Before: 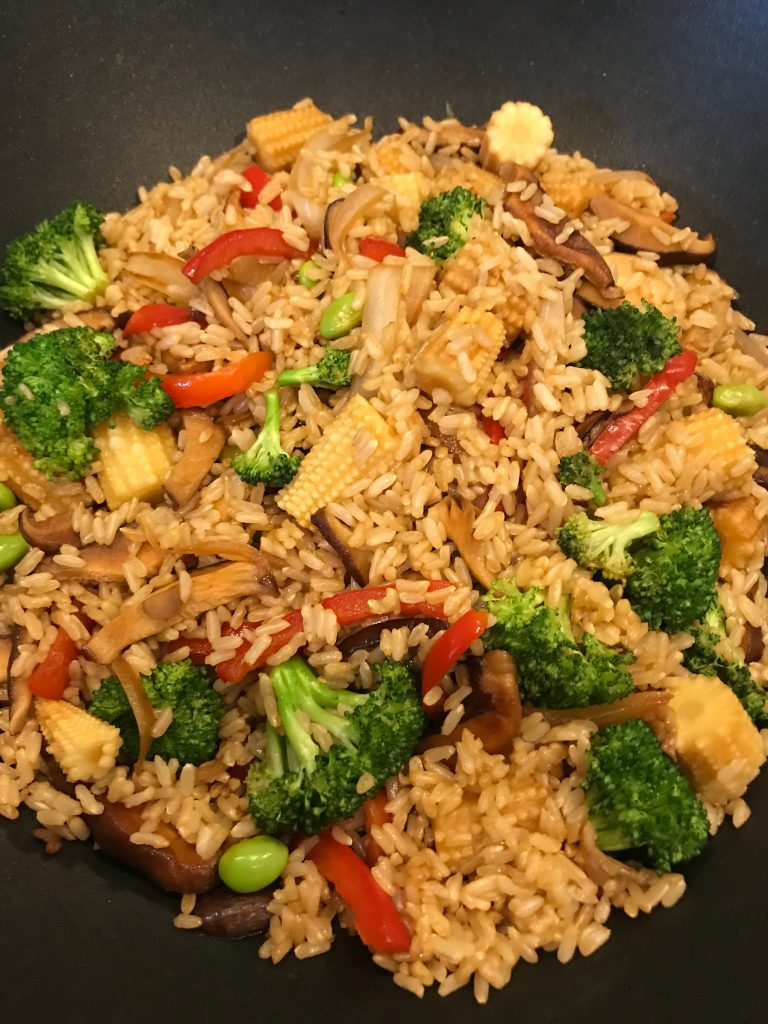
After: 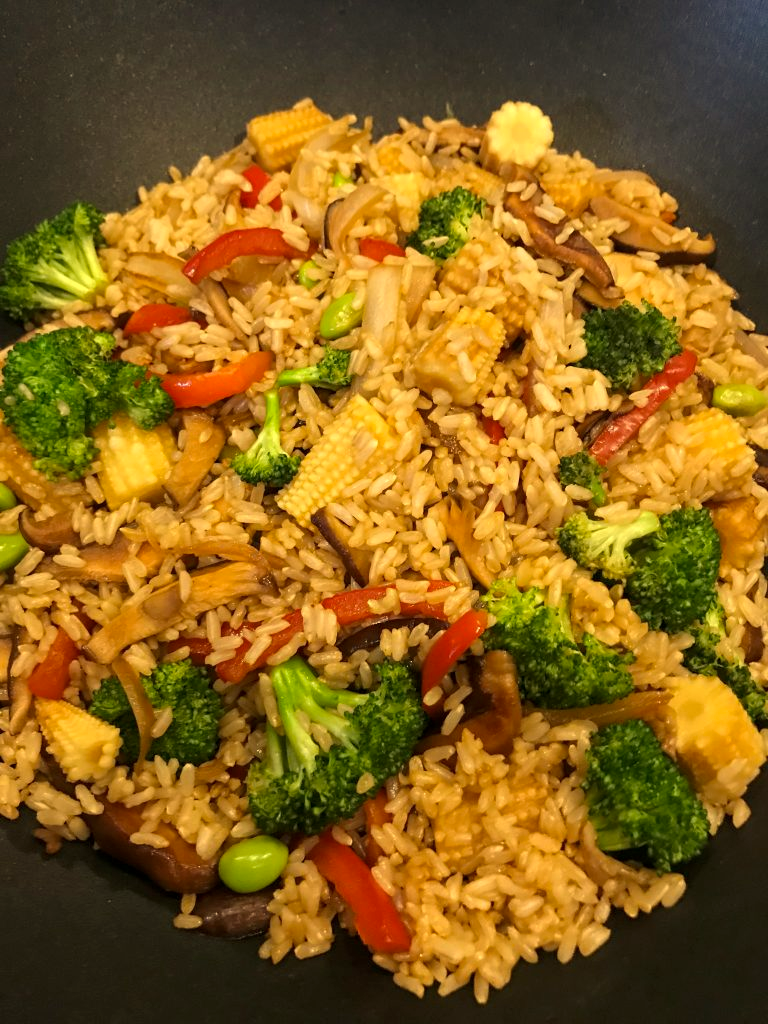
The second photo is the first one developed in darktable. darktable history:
color correction: highlights a* 1.39, highlights b* 17.83
local contrast: highlights 100%, shadows 100%, detail 120%, midtone range 0.2
